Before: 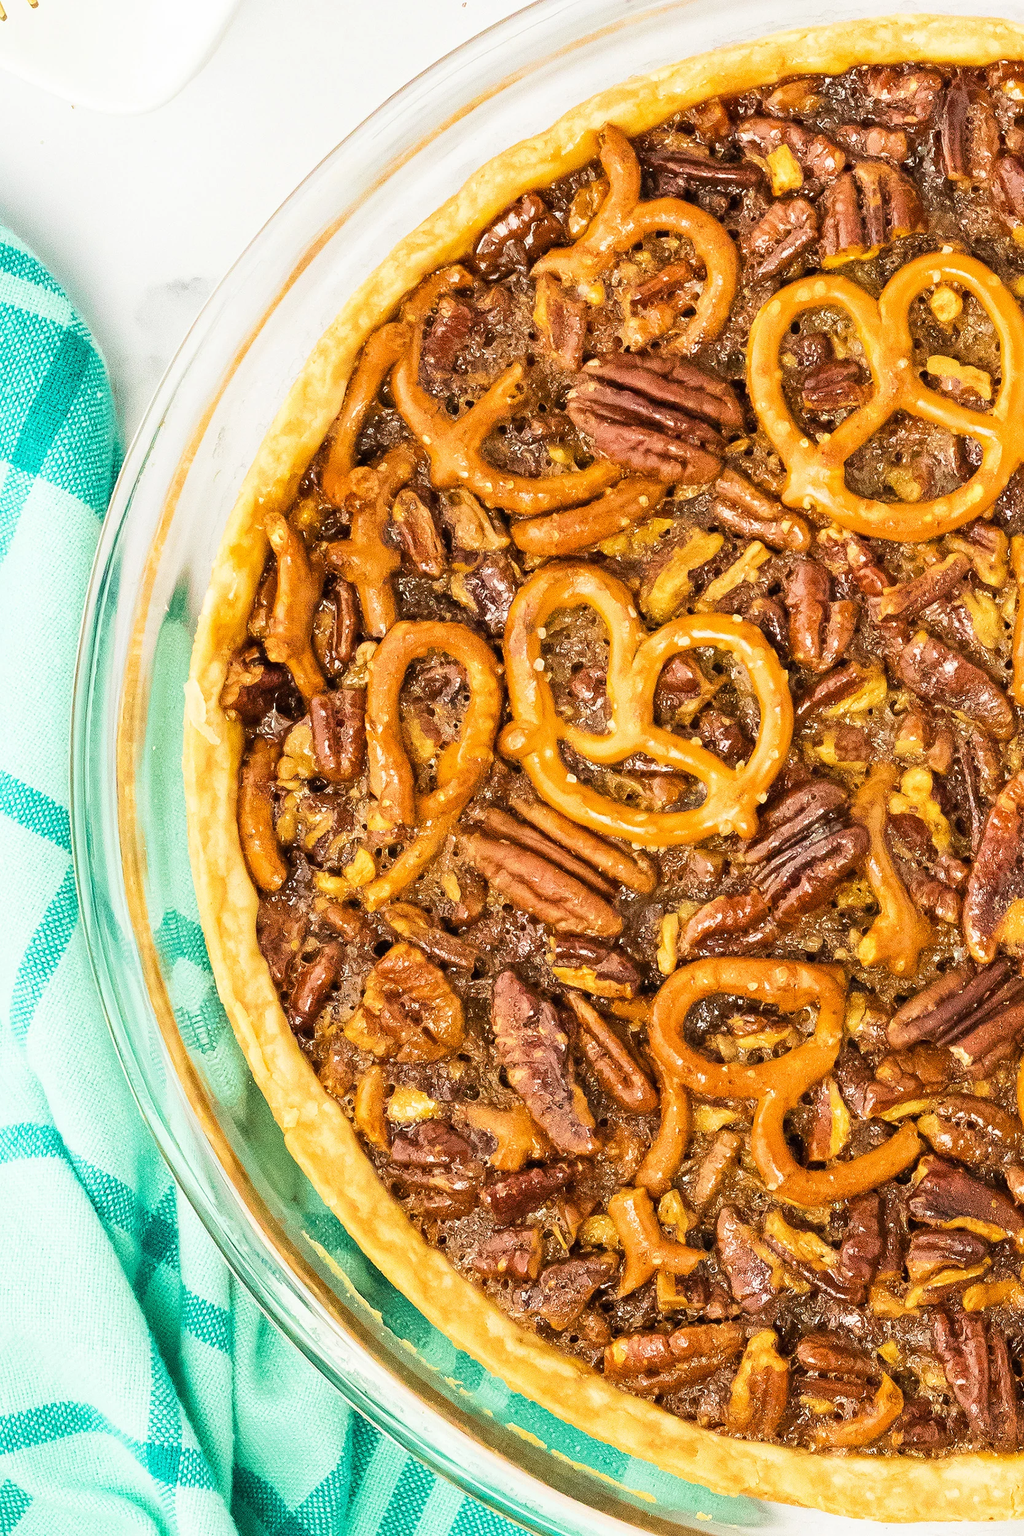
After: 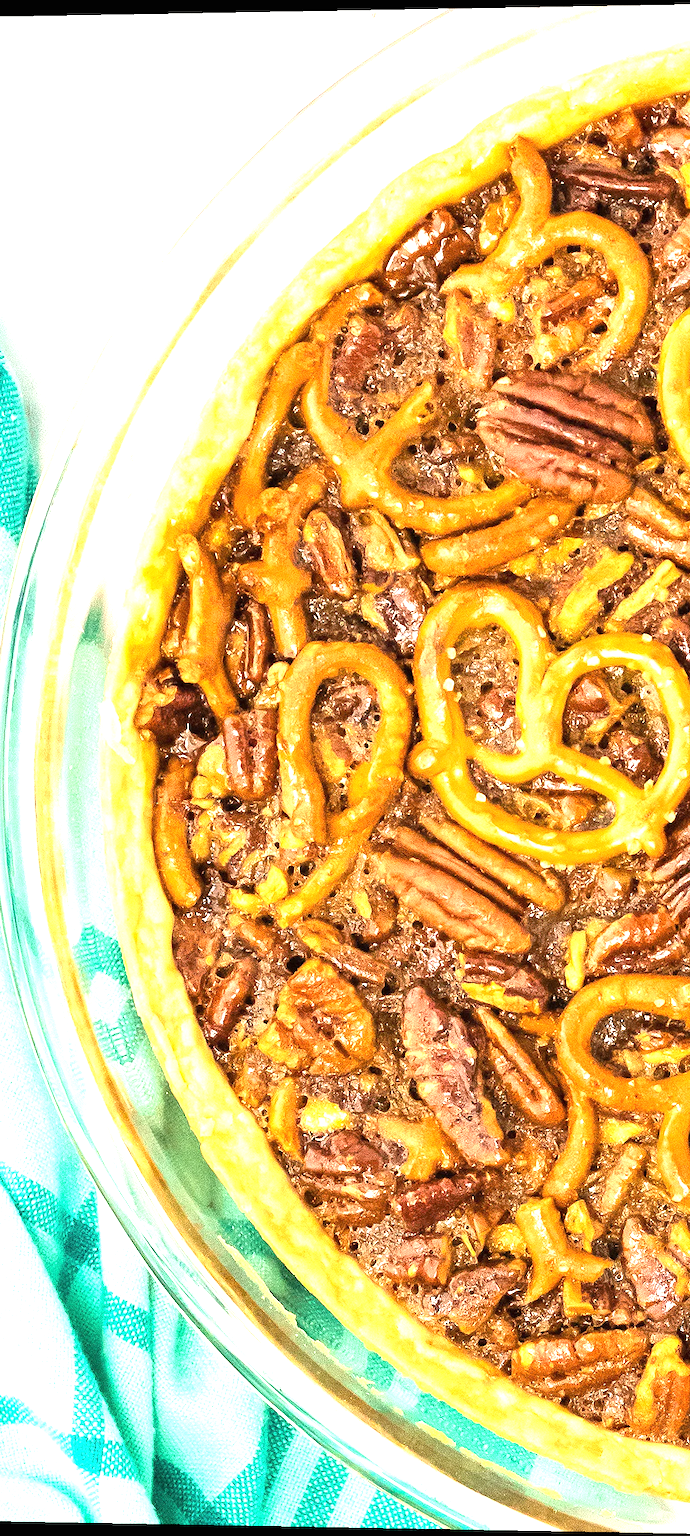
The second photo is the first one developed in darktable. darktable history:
crop and rotate: left 8.786%, right 24.548%
rotate and perspective: lens shift (vertical) 0.048, lens shift (horizontal) -0.024, automatic cropping off
exposure: black level correction 0, exposure 0.9 EV, compensate highlight preservation false
